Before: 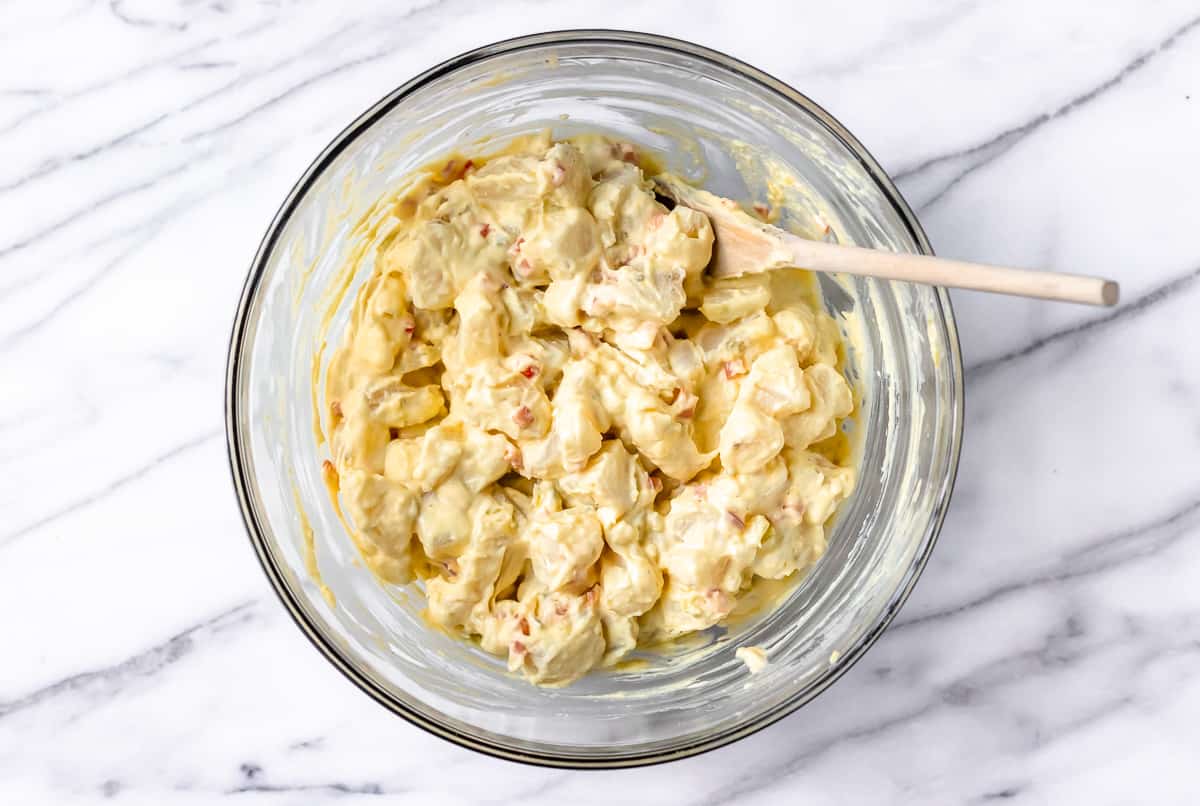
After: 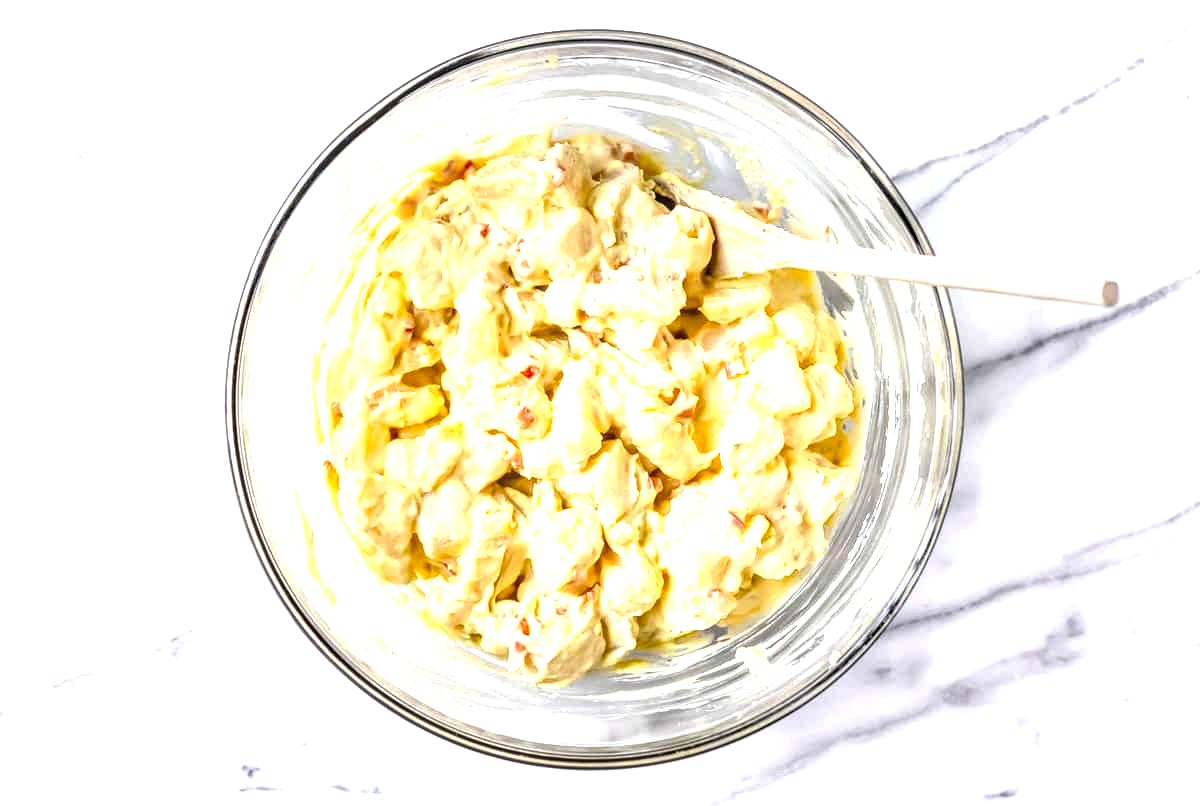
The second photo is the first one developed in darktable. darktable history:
local contrast: on, module defaults
exposure: exposure 1 EV, compensate highlight preservation false
haze removal: compatibility mode true, adaptive false
